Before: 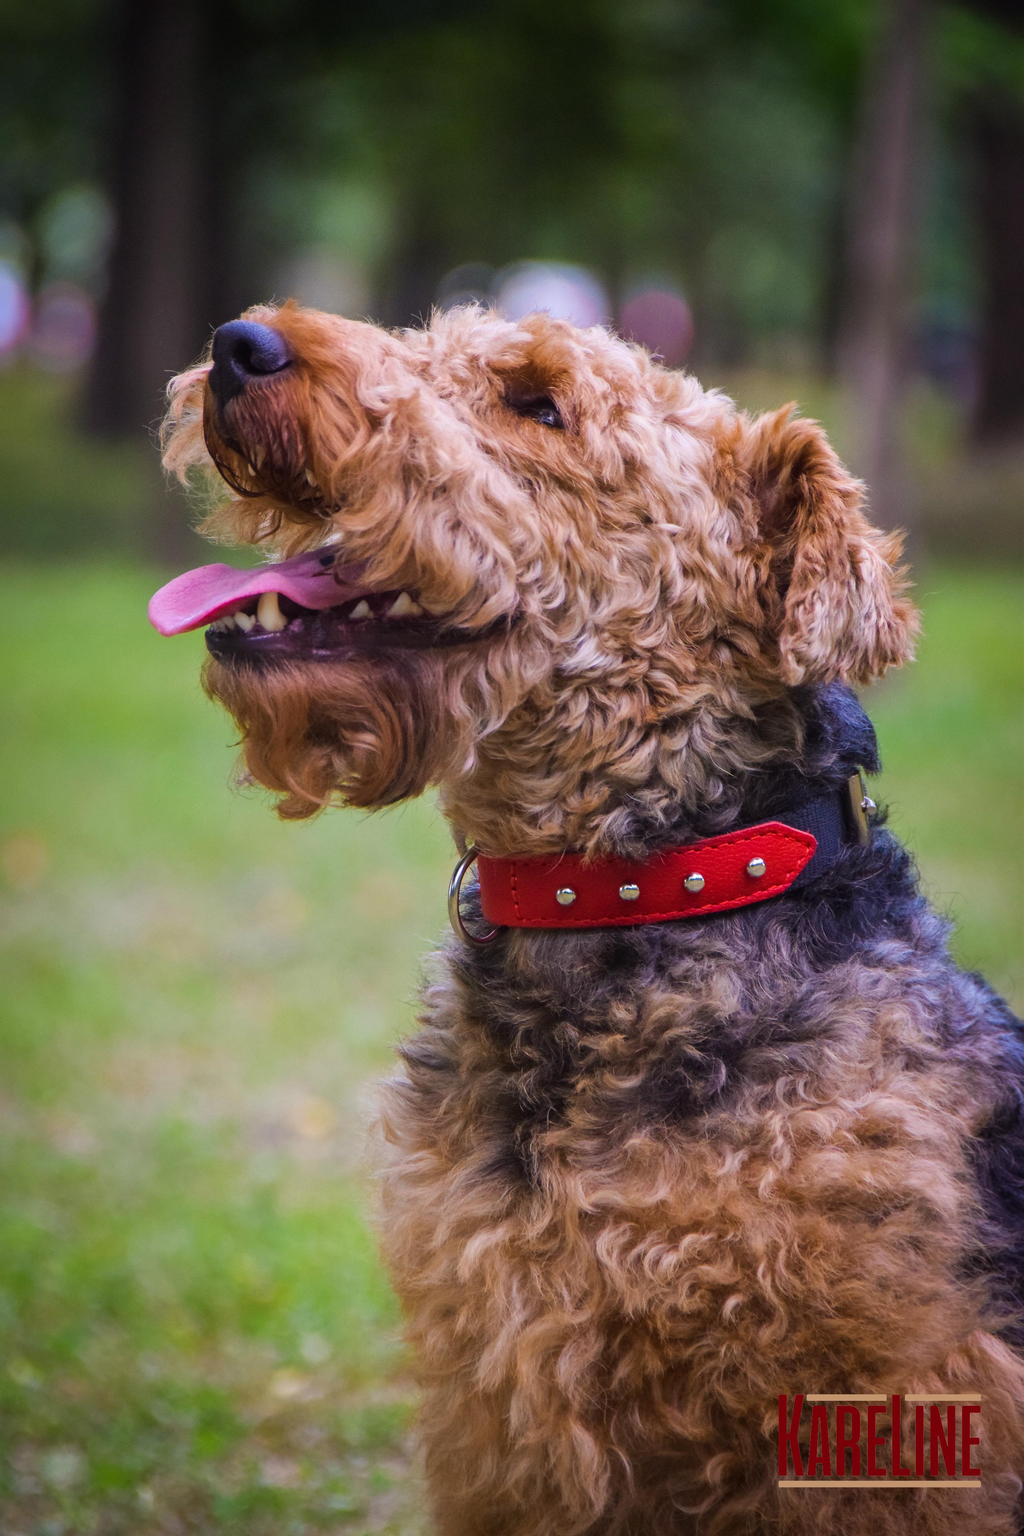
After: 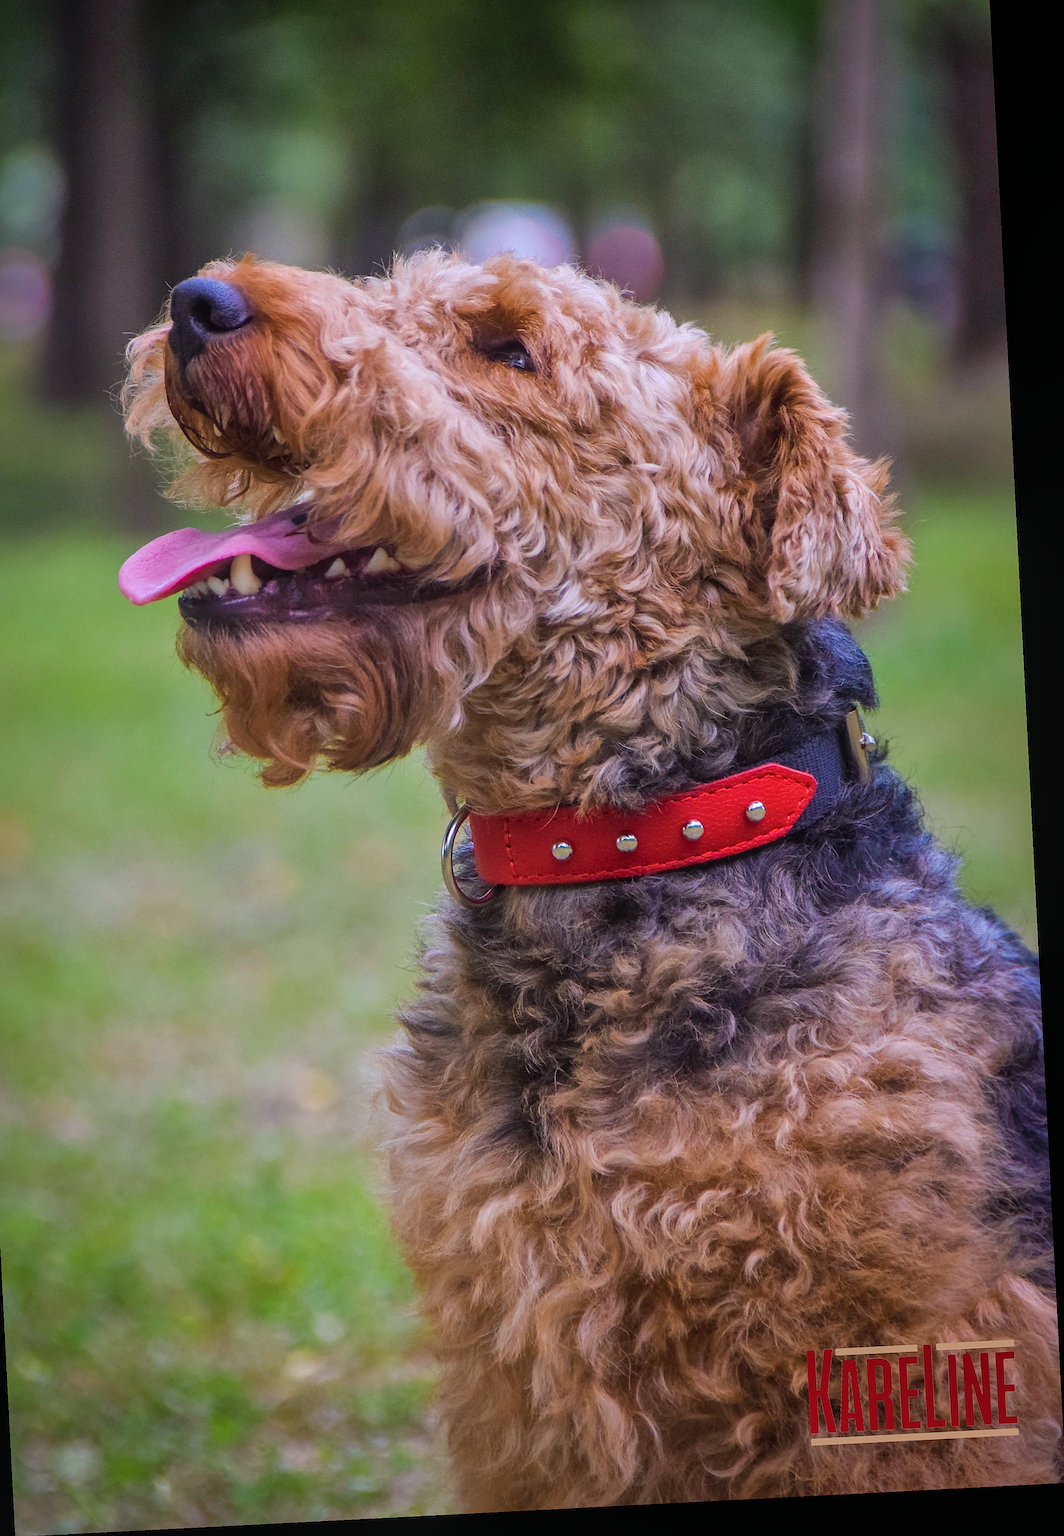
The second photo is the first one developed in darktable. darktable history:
color correction: highlights a* -0.15, highlights b* -6.01, shadows a* -0.124, shadows b* -0.079
shadows and highlights: on, module defaults
crop and rotate: angle 2.95°, left 5.825%, top 5.704%
local contrast: detail 110%
sharpen: on, module defaults
